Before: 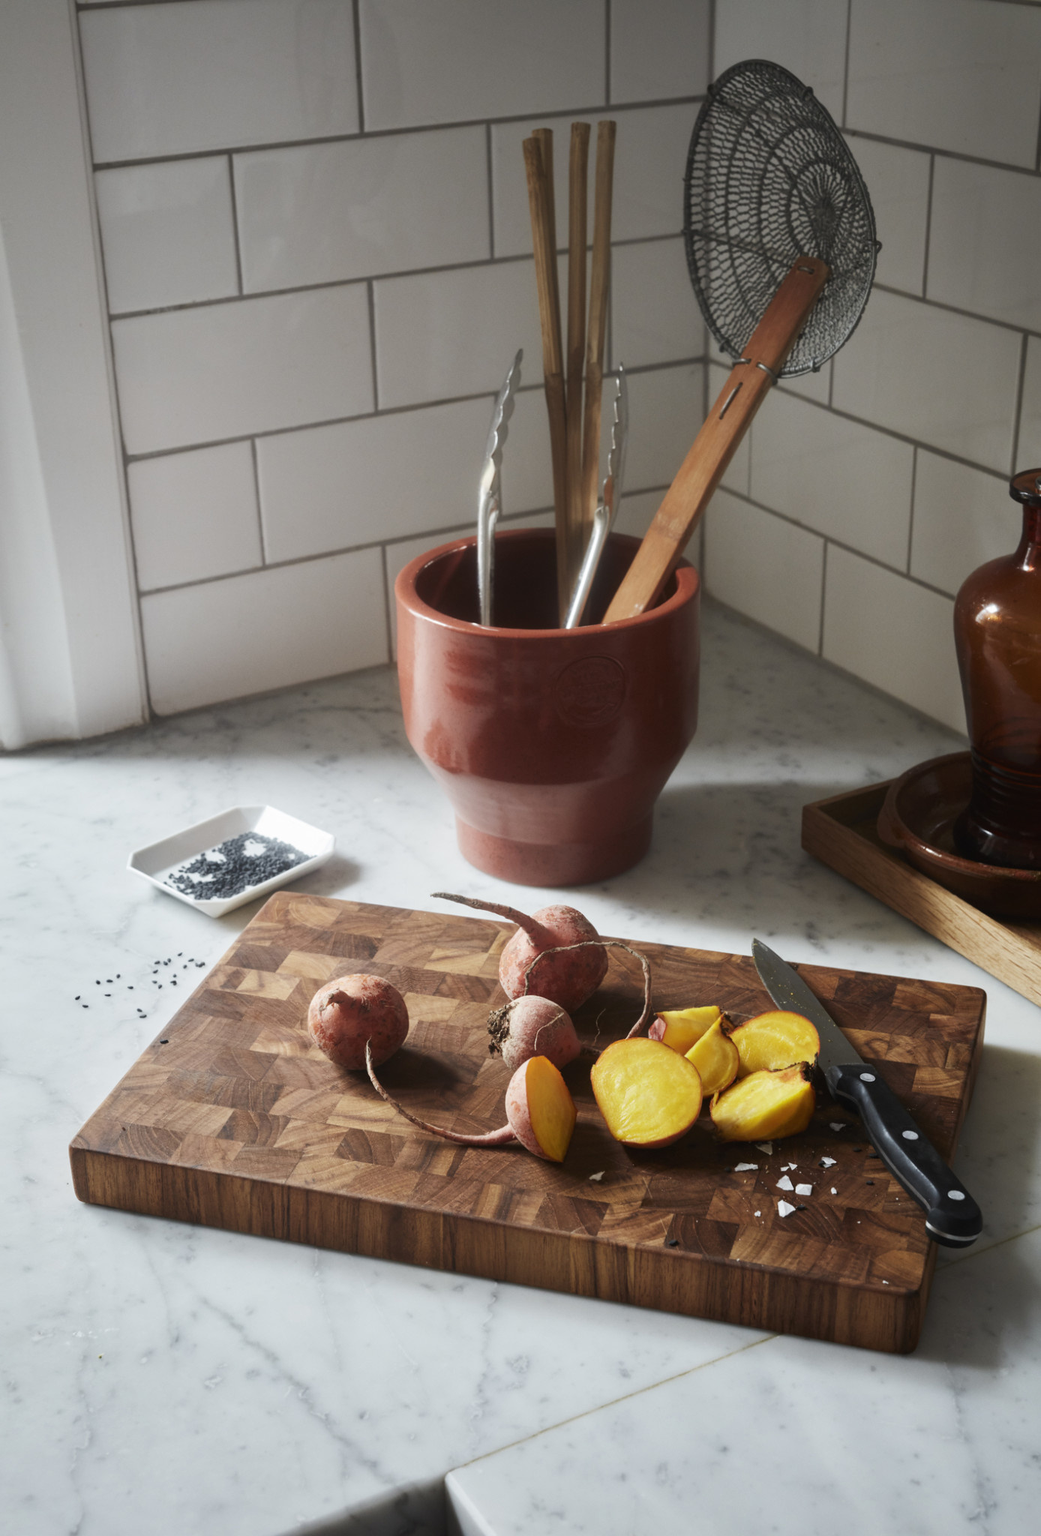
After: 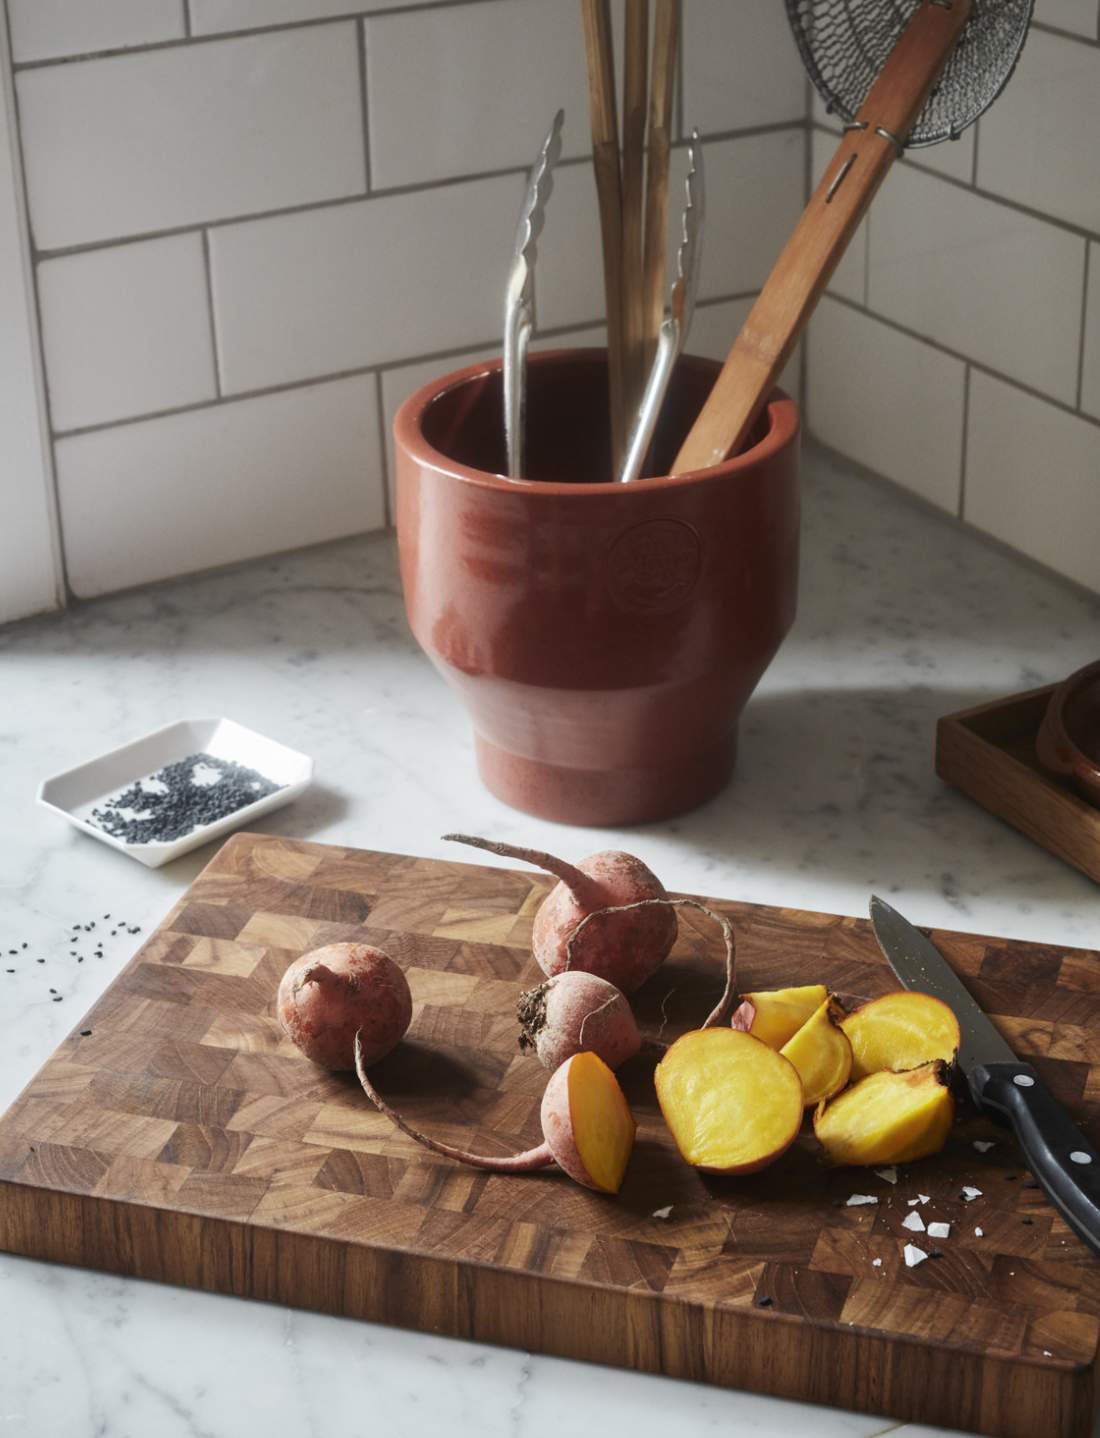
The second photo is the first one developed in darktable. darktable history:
crop: left 9.615%, top 17.395%, right 11.073%, bottom 12.375%
